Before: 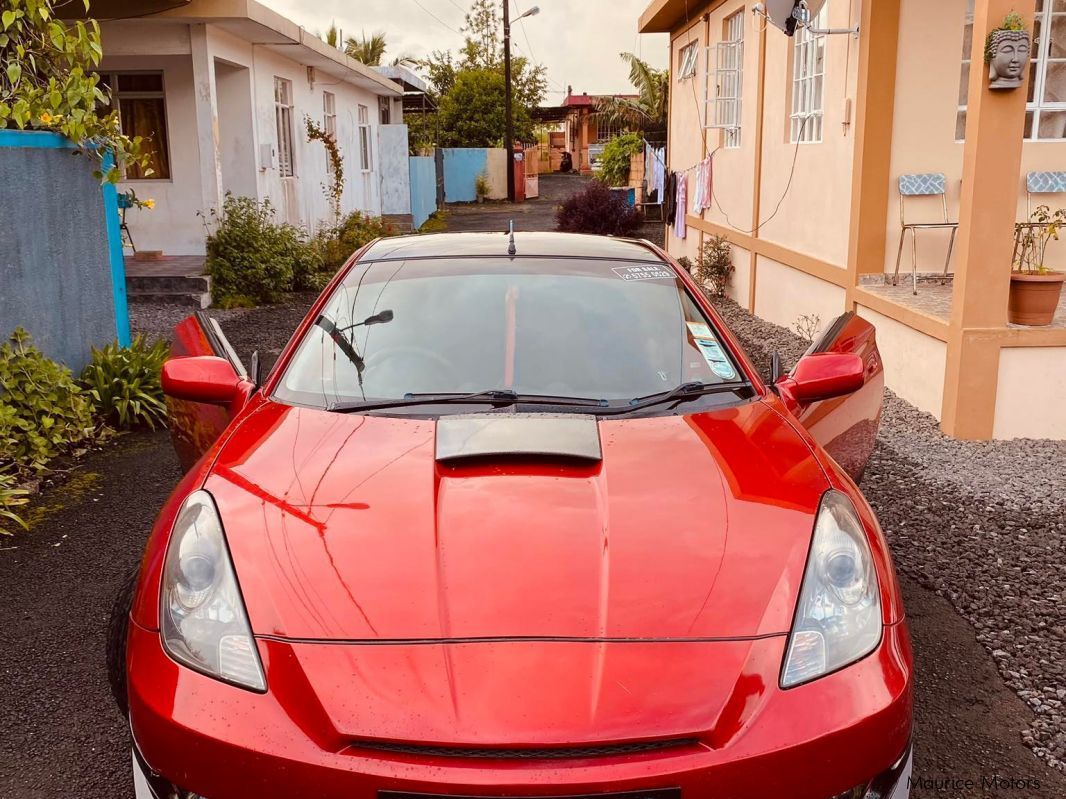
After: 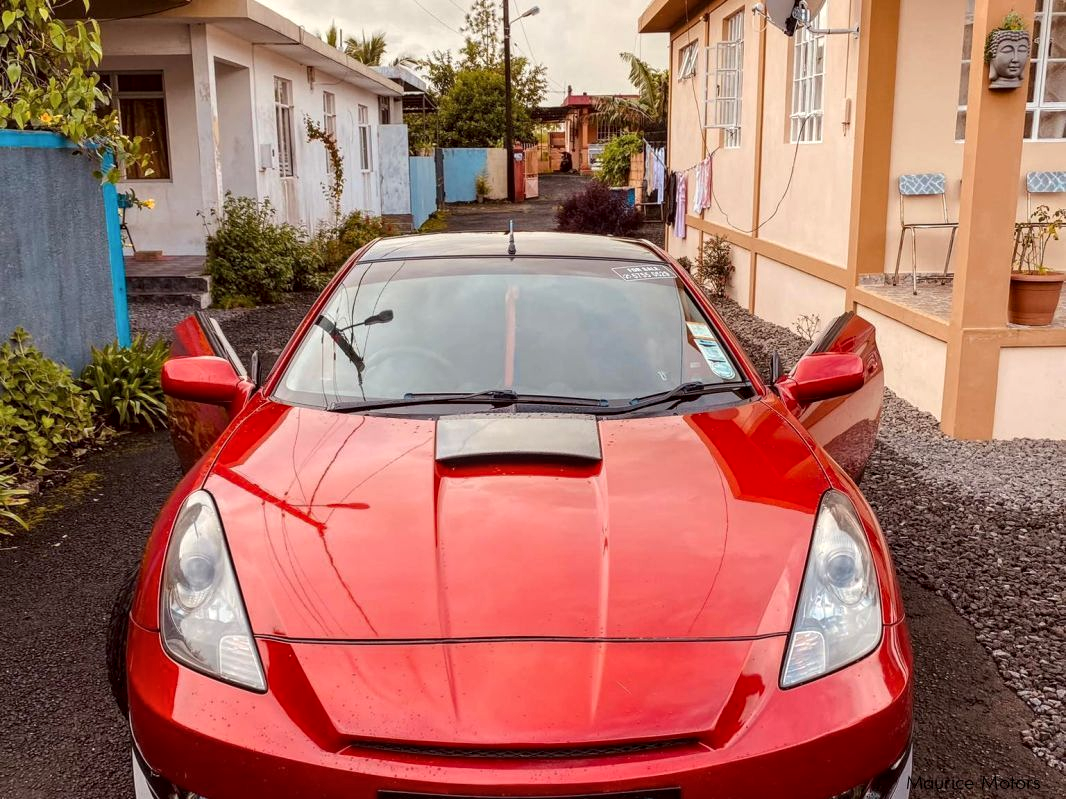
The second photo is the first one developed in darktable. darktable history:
rgb levels: preserve colors max RGB
local contrast: detail 130%
